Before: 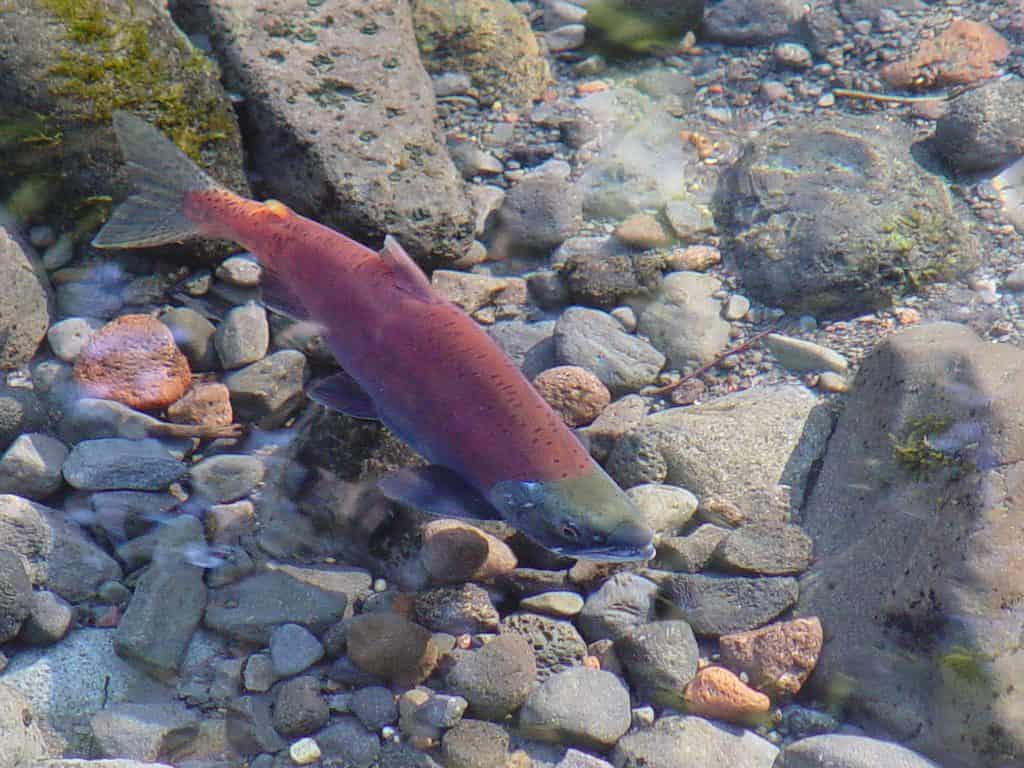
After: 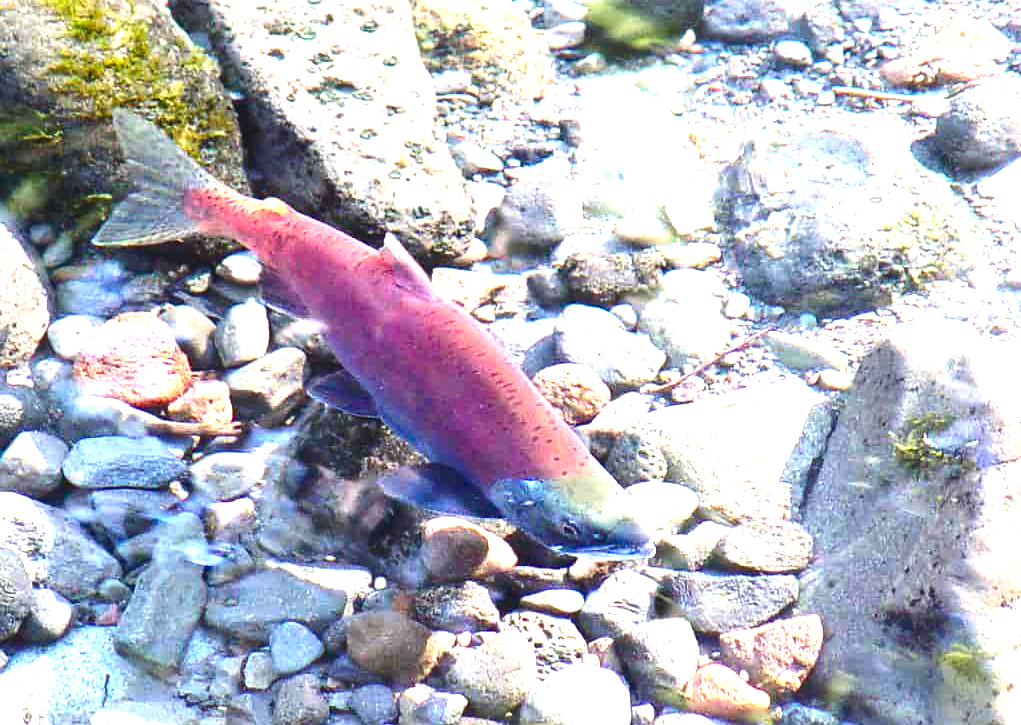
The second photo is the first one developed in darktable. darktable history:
crop: top 0.38%, right 0.264%, bottom 5.095%
exposure: exposure 1.989 EV, compensate highlight preservation false
contrast brightness saturation: contrast 0.131, brightness -0.225, saturation 0.142
